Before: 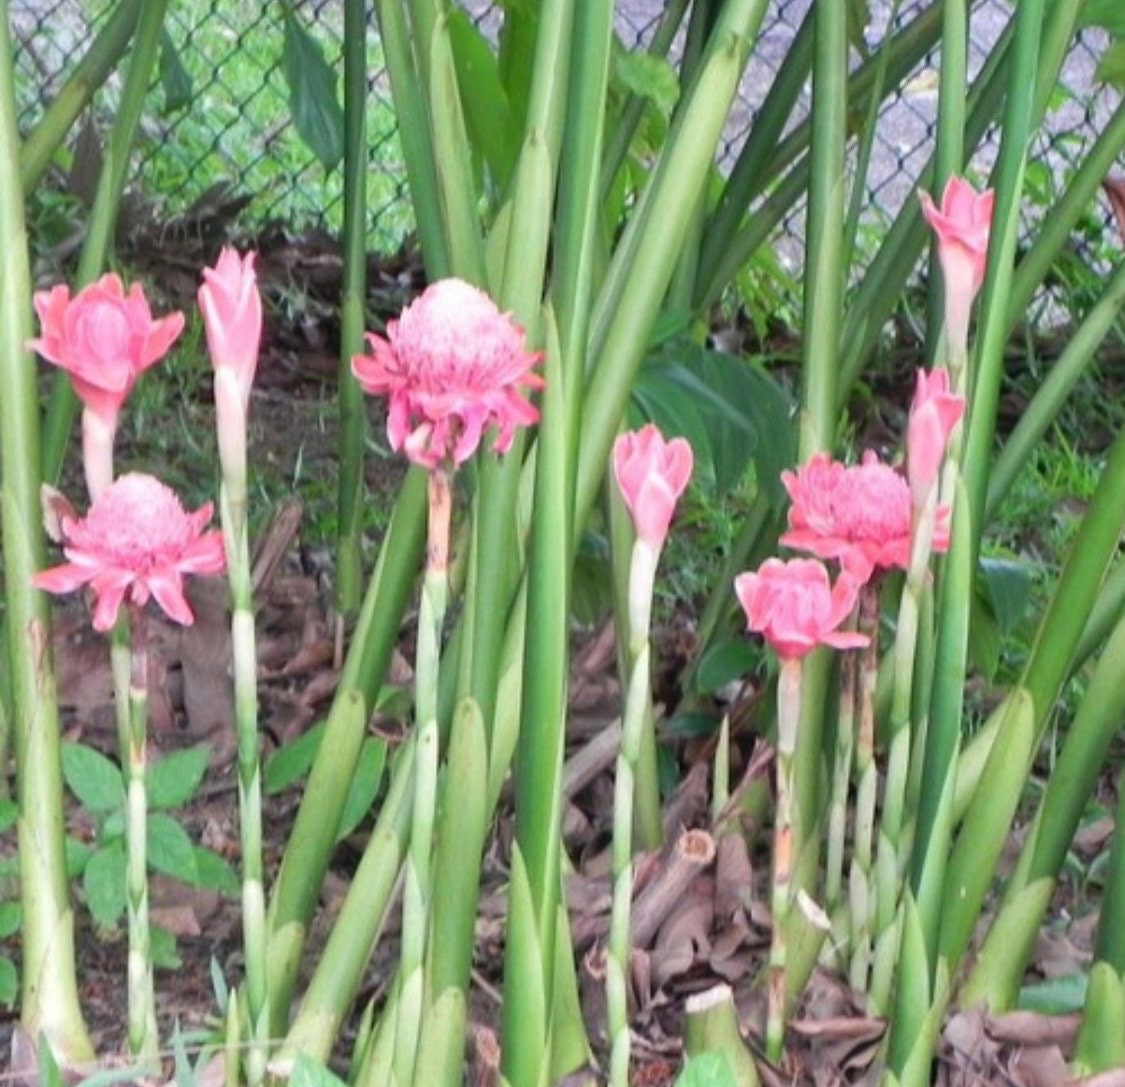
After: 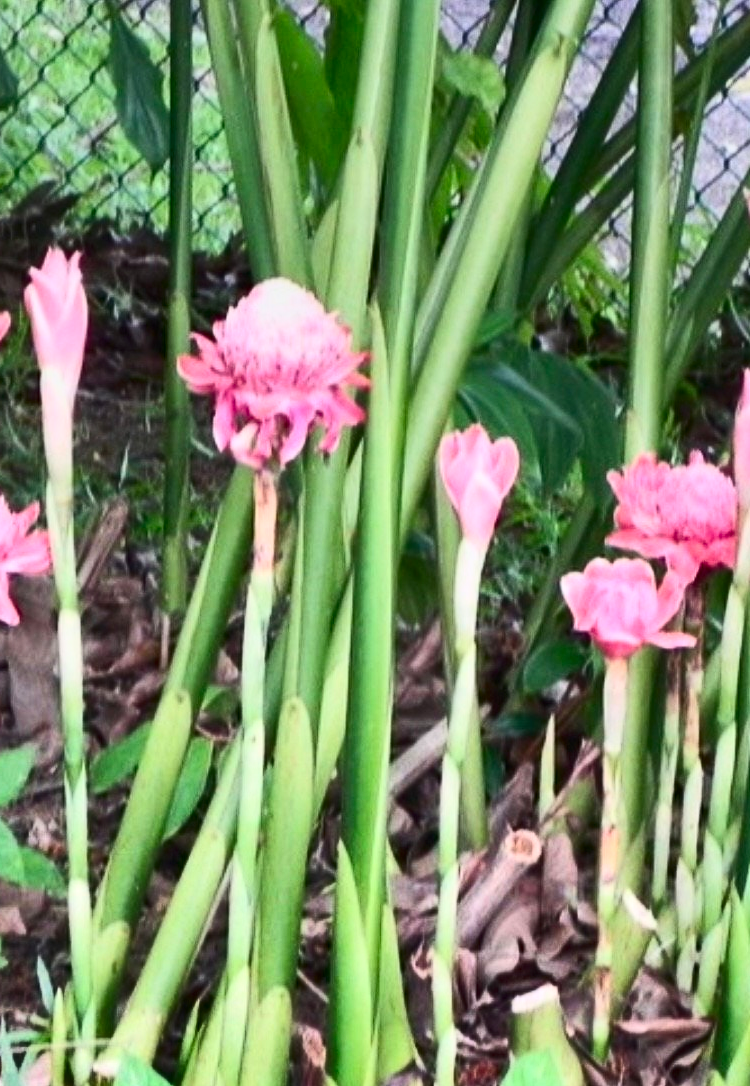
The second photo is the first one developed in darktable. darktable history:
shadows and highlights: shadows 20.91, highlights -82.73, soften with gaussian
contrast brightness saturation: contrast 0.4, brightness 0.1, saturation 0.21
crop and rotate: left 15.546%, right 17.787%
graduated density: on, module defaults
